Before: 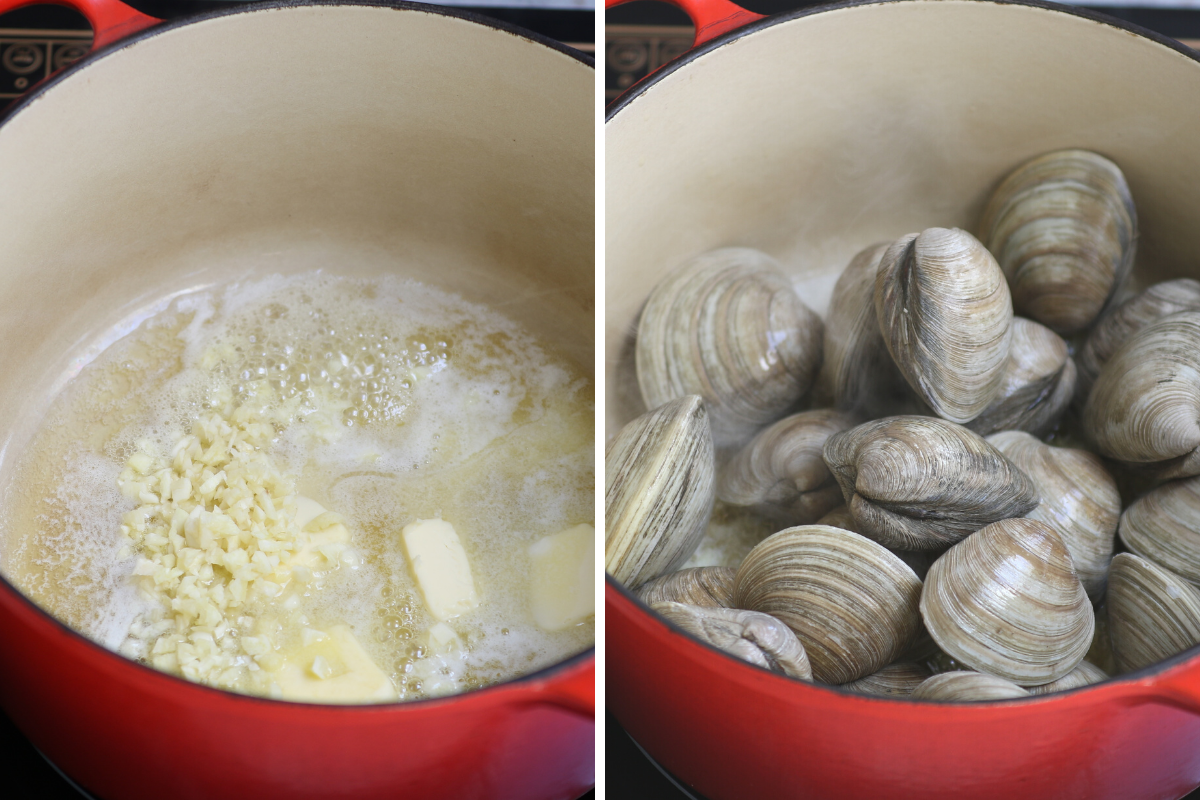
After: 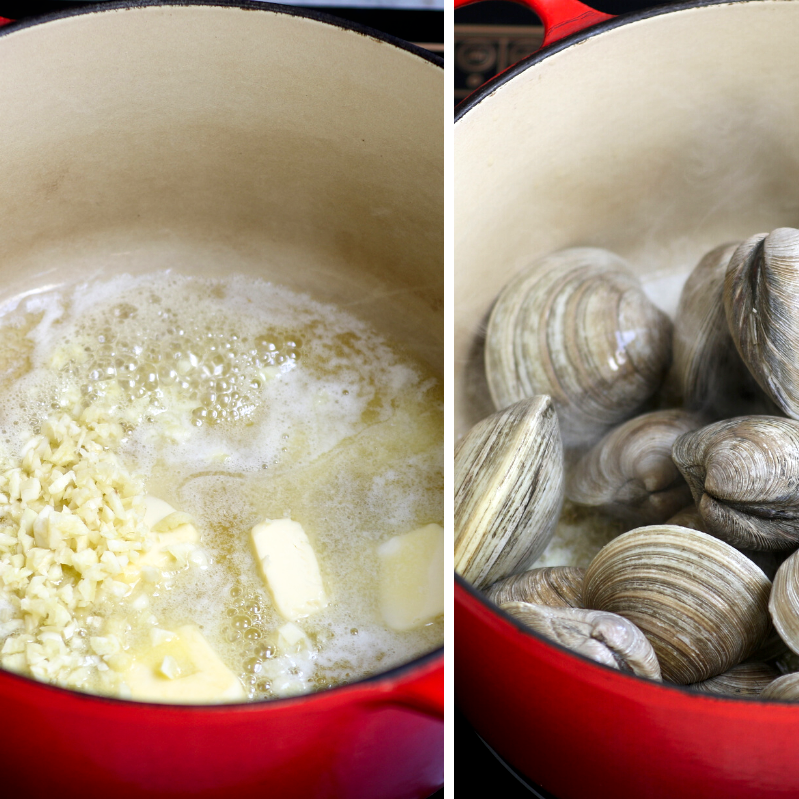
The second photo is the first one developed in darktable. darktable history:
local contrast: mode bilateral grid, contrast 20, coarseness 50, detail 120%, midtone range 0.2
tone curve: curves: ch0 [(0, 0) (0.003, 0) (0.011, 0.001) (0.025, 0.003) (0.044, 0.004) (0.069, 0.007) (0.1, 0.01) (0.136, 0.033) (0.177, 0.082) (0.224, 0.141) (0.277, 0.208) (0.335, 0.282) (0.399, 0.363) (0.468, 0.451) (0.543, 0.545) (0.623, 0.647) (0.709, 0.756) (0.801, 0.87) (0.898, 0.972) (1, 1)], preserve colors none
color balance rgb: on, module defaults
crop and rotate: left 12.648%, right 20.685%
